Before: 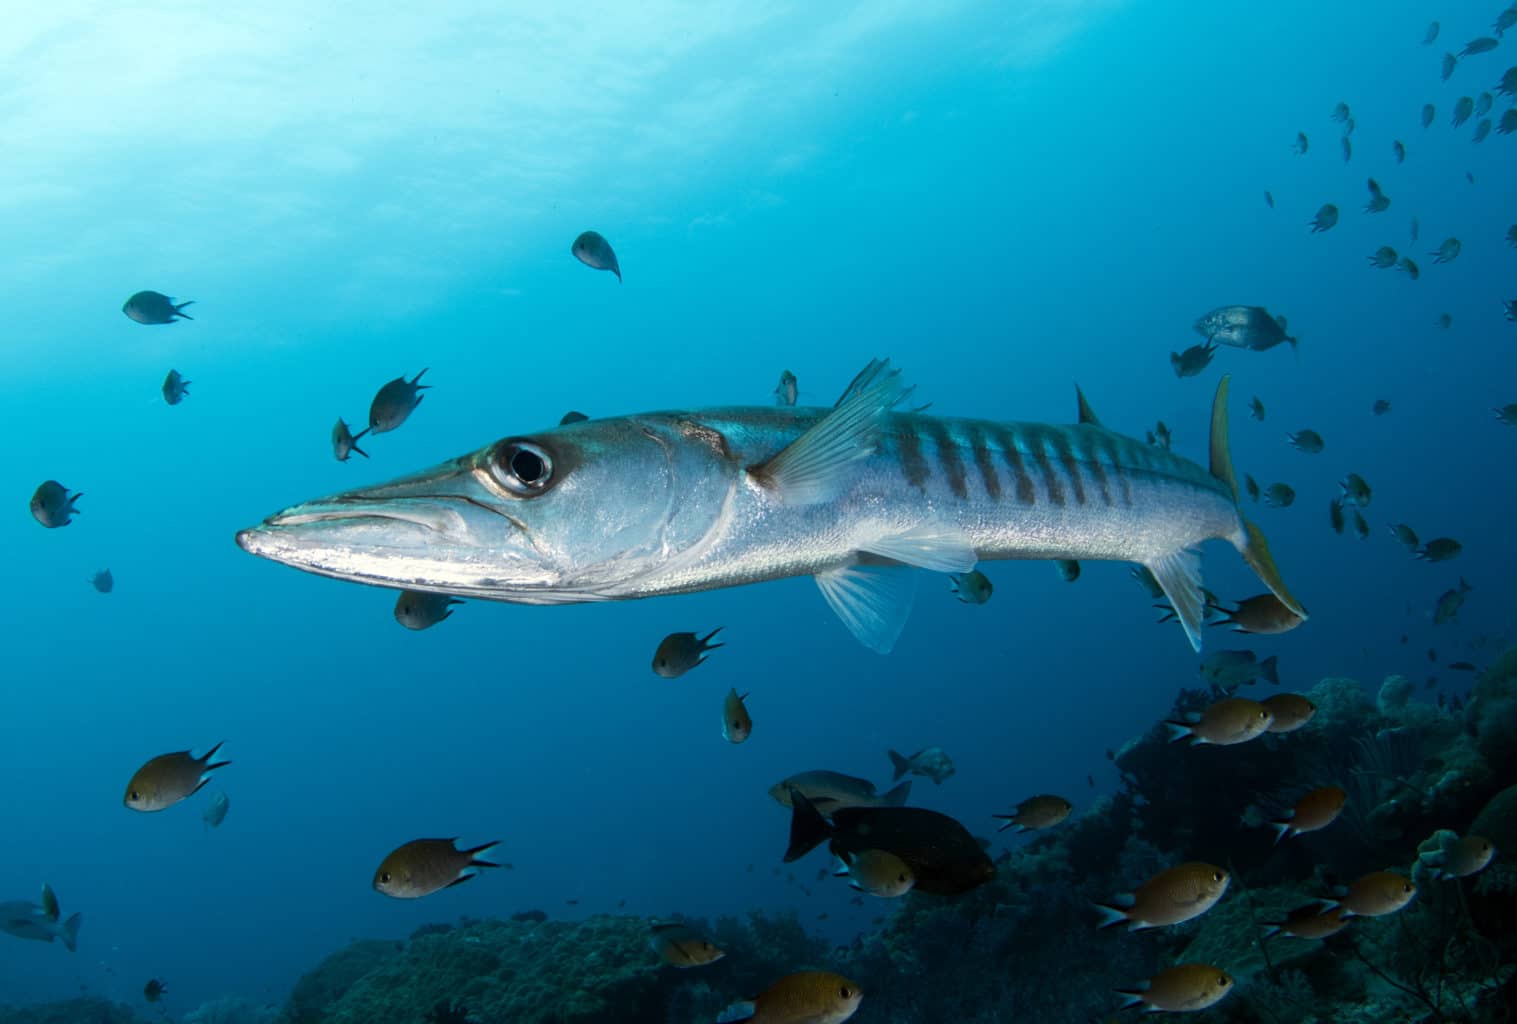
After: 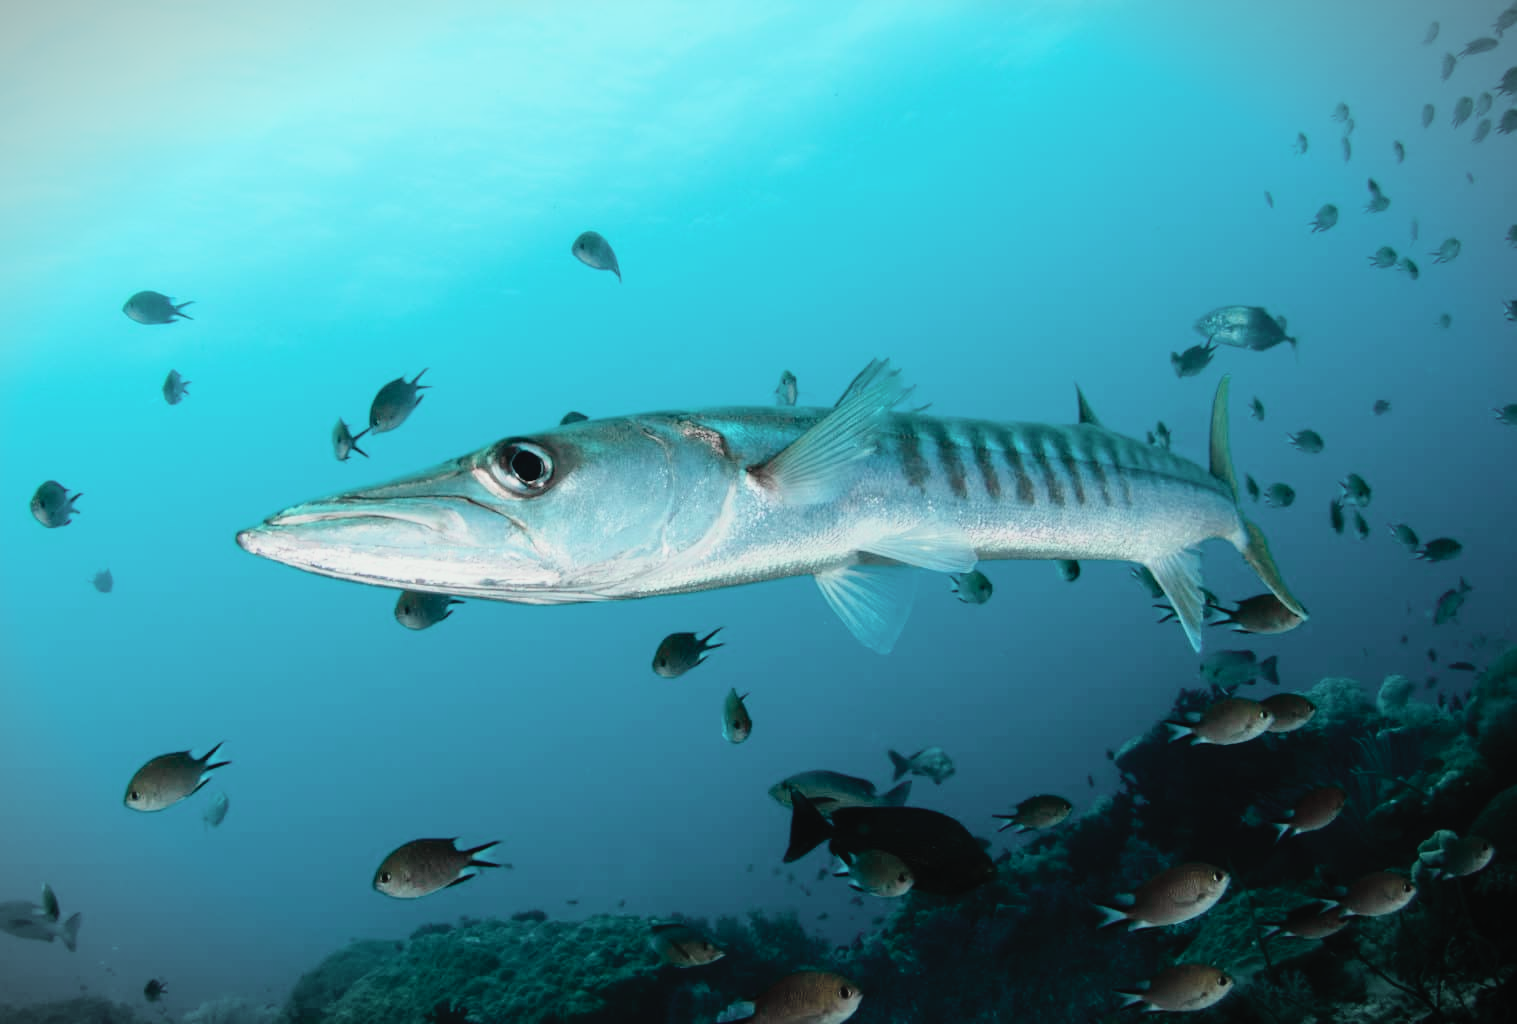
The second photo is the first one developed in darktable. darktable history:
tone curve: curves: ch0 [(0, 0.029) (0.099, 0.082) (0.264, 0.253) (0.447, 0.481) (0.678, 0.721) (0.828, 0.857) (0.992, 0.94)]; ch1 [(0, 0) (0.311, 0.266) (0.411, 0.374) (0.481, 0.458) (0.501, 0.499) (0.514, 0.512) (0.575, 0.577) (0.643, 0.648) (0.682, 0.674) (0.802, 0.812) (1, 1)]; ch2 [(0, 0) (0.259, 0.207) (0.323, 0.311) (0.376, 0.353) (0.463, 0.456) (0.498, 0.498) (0.524, 0.512) (0.574, 0.582) (0.648, 0.653) (0.768, 0.728) (1, 1)], color space Lab, independent channels, preserve colors none
vignetting: fall-off start 99.34%, width/height ratio 1.321
contrast brightness saturation: brightness 0.184, saturation -0.492
